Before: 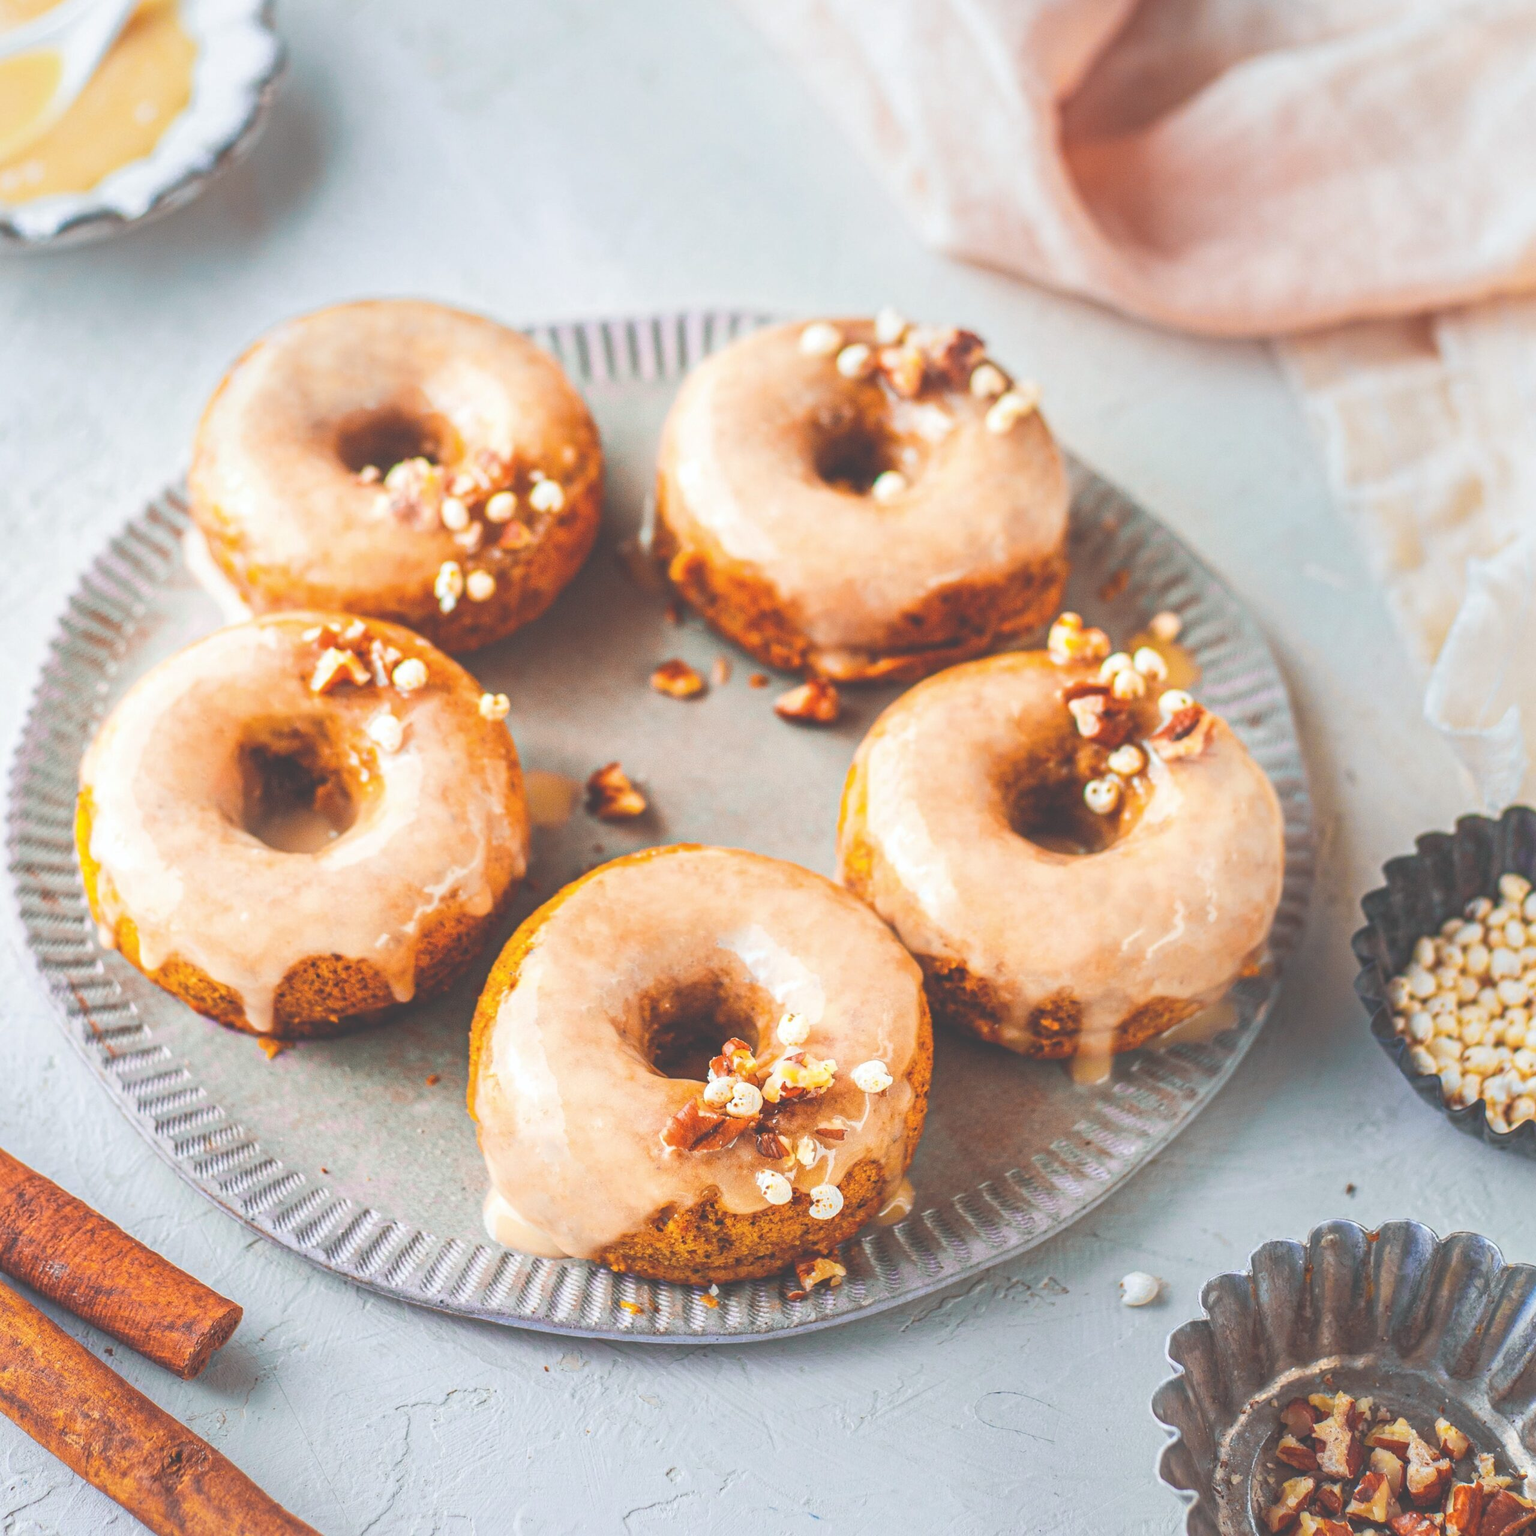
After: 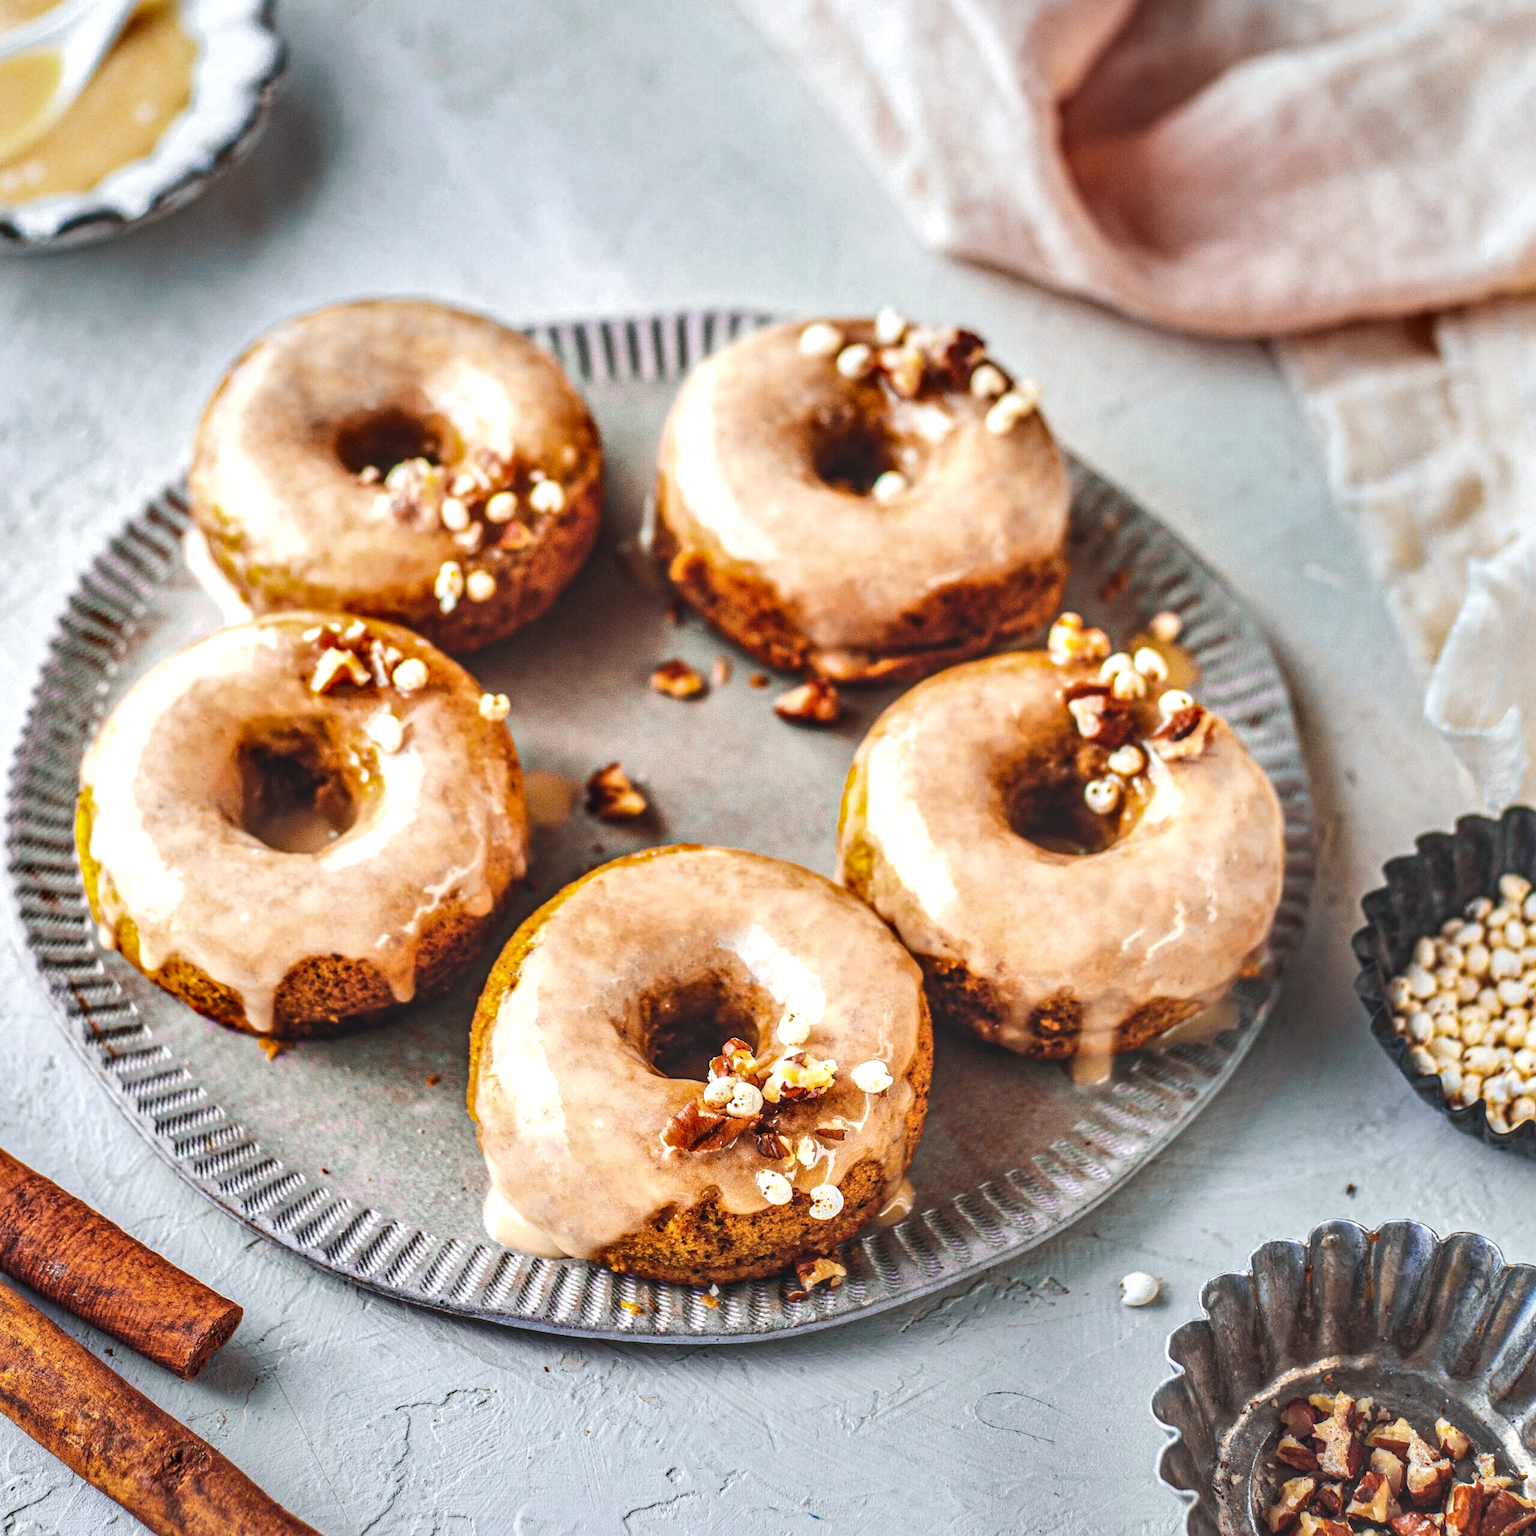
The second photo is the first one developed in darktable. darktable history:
local contrast: highlights 65%, shadows 54%, detail 168%, midtone range 0.508
shadows and highlights: low approximation 0.01, soften with gaussian
